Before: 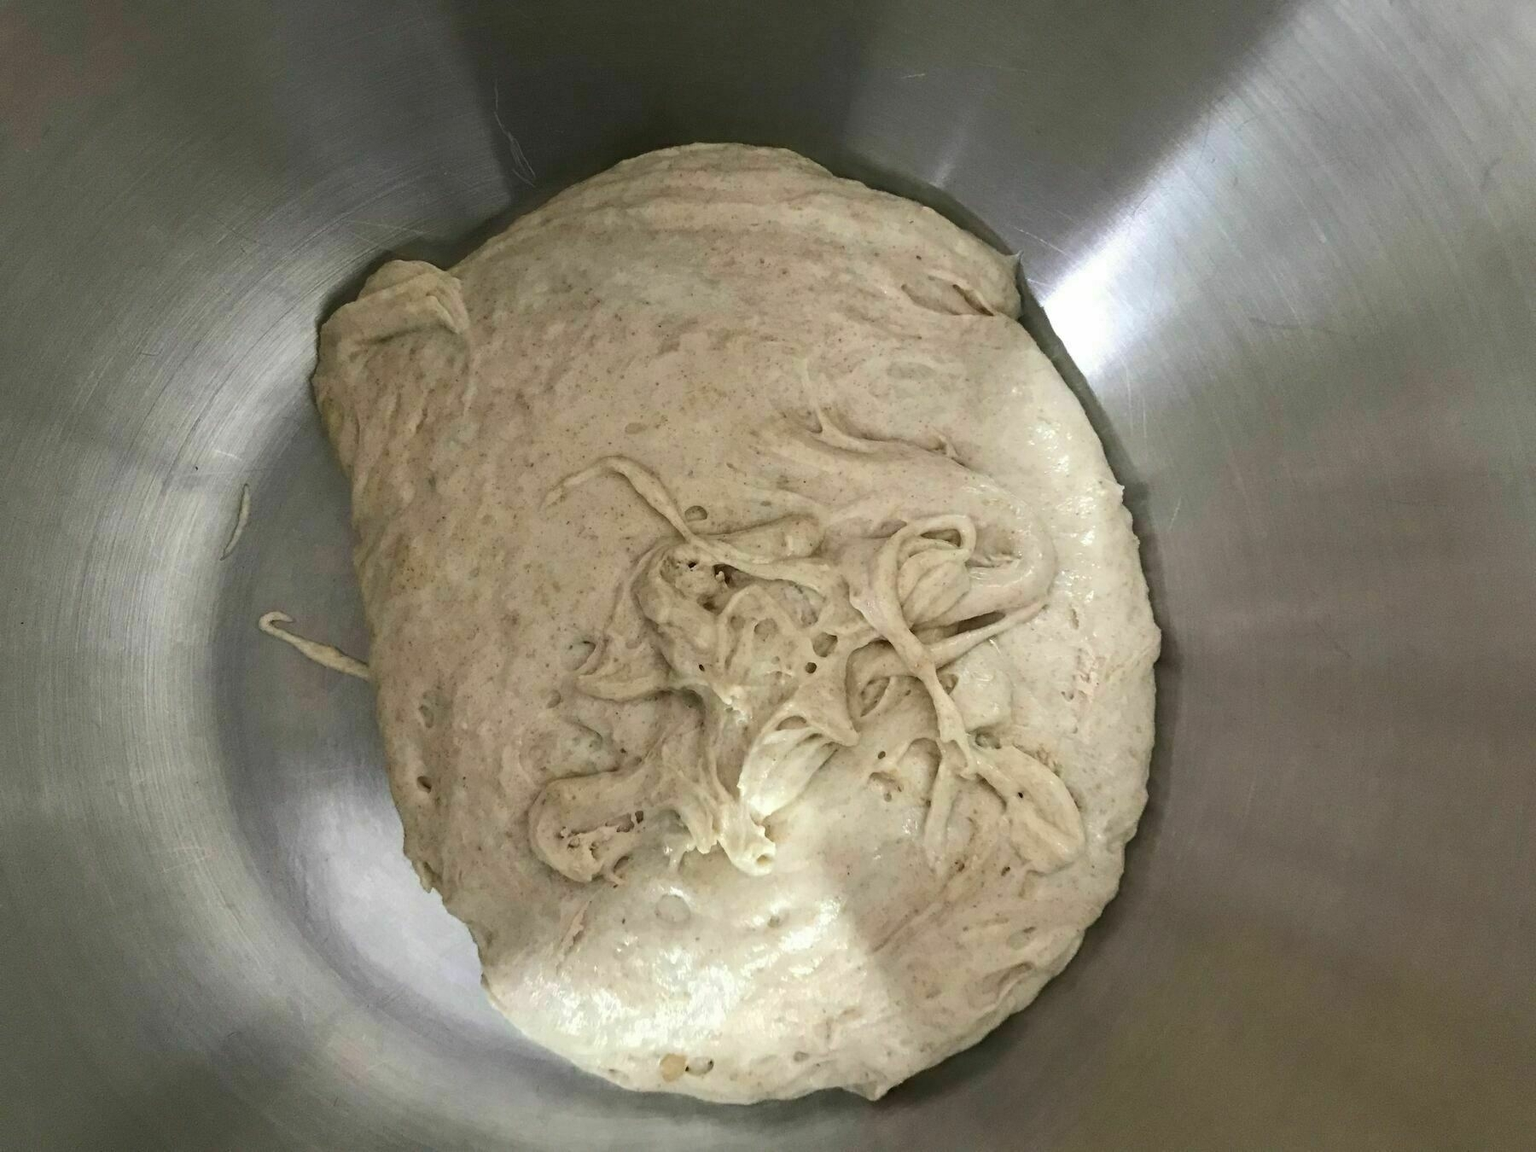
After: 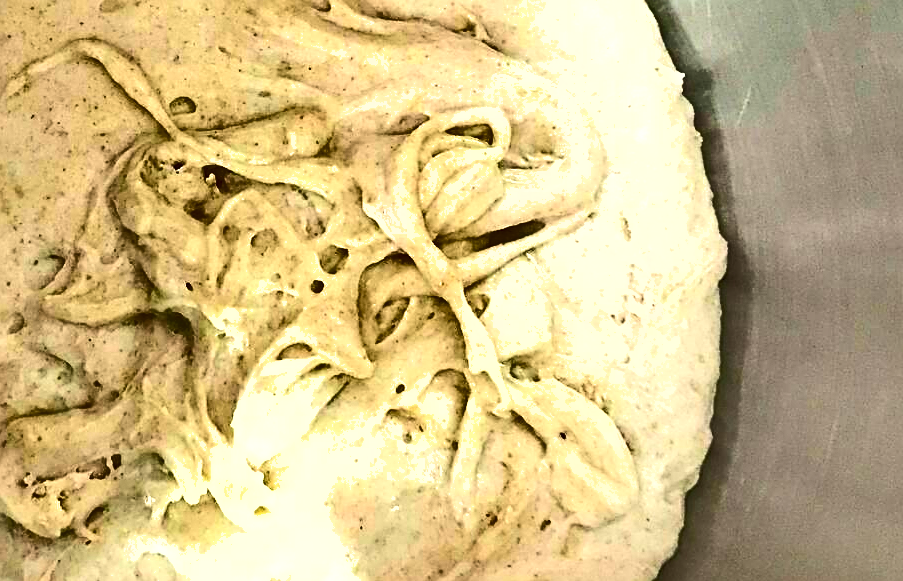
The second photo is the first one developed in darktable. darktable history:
shadows and highlights: radius 173.13, shadows 27.04, white point adjustment 2.99, highlights -68.12, soften with gaussian
sharpen: on, module defaults
crop: left 35.218%, top 36.811%, right 14.58%, bottom 20.105%
contrast brightness saturation: contrast 0.238, brightness 0.257, saturation 0.391
exposure: exposure 0.643 EV, compensate highlight preservation false
